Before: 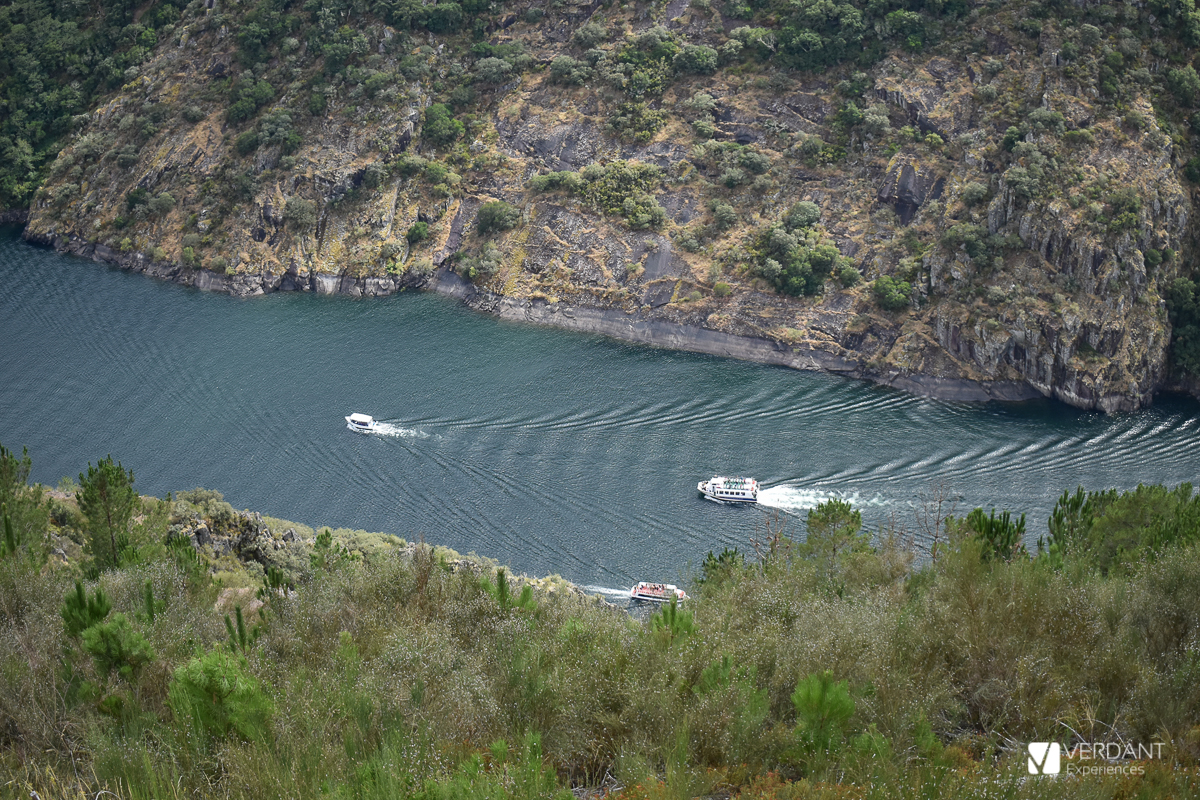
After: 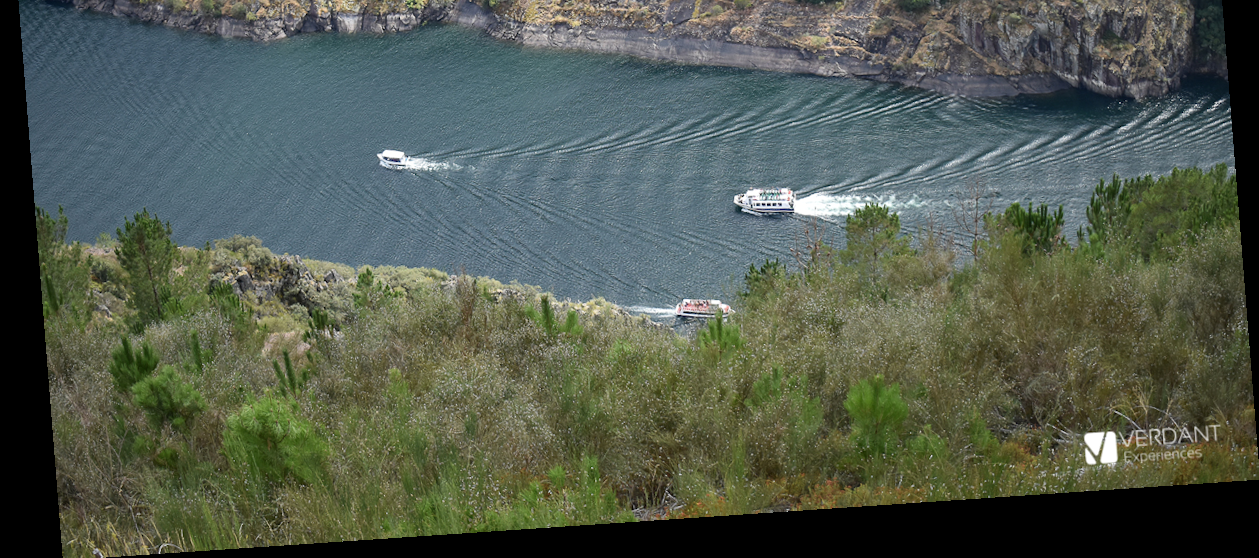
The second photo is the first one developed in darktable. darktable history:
rotate and perspective: rotation -4.2°, shear 0.006, automatic cropping off
crop and rotate: top 36.435%
tone equalizer: on, module defaults
